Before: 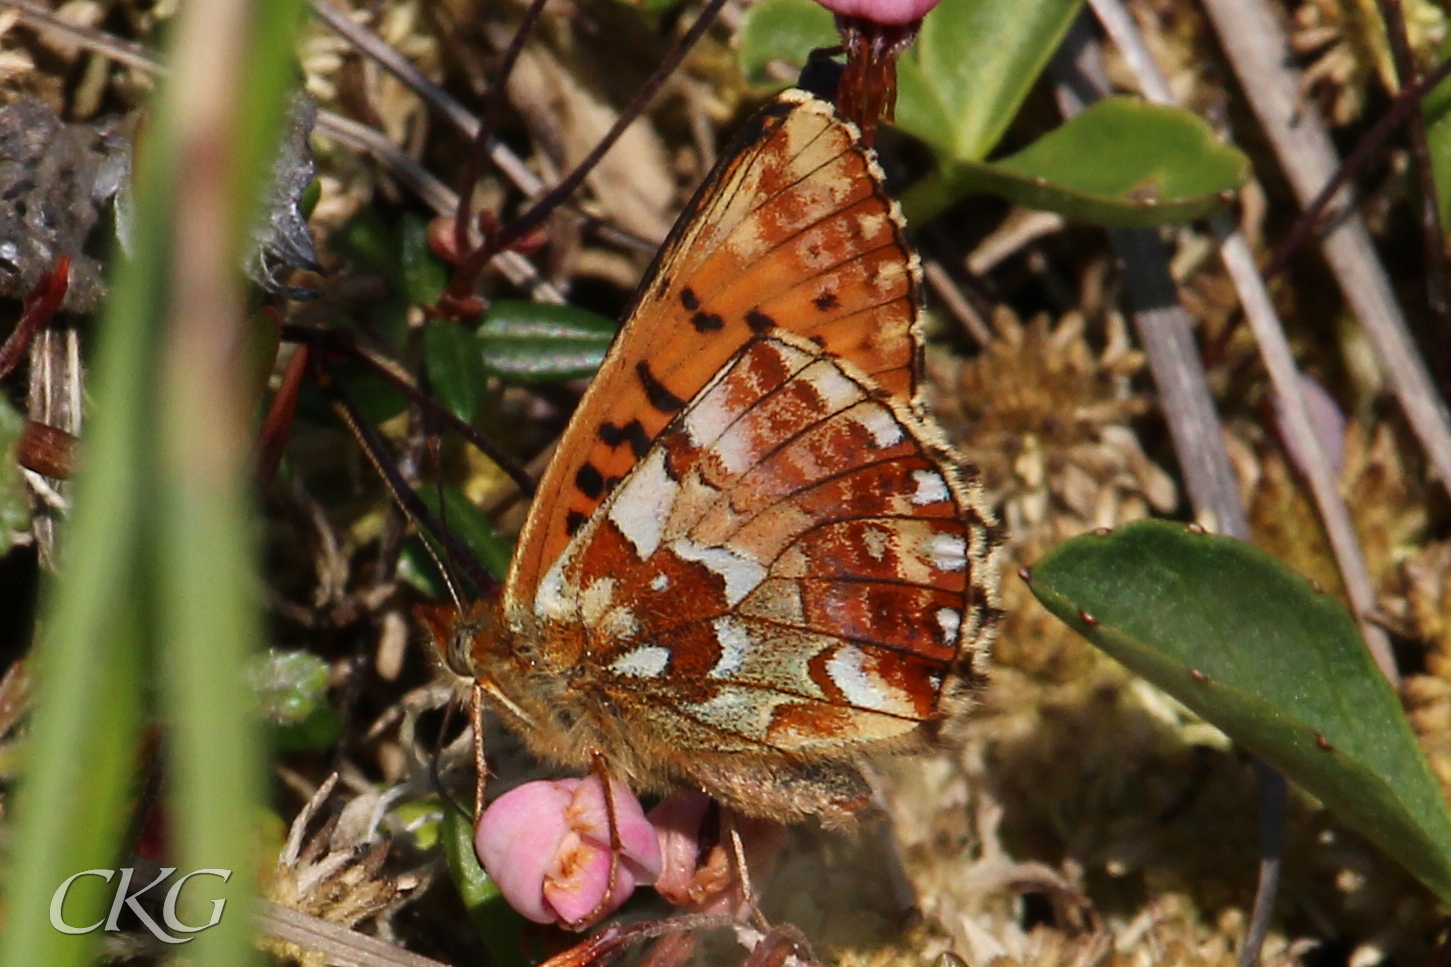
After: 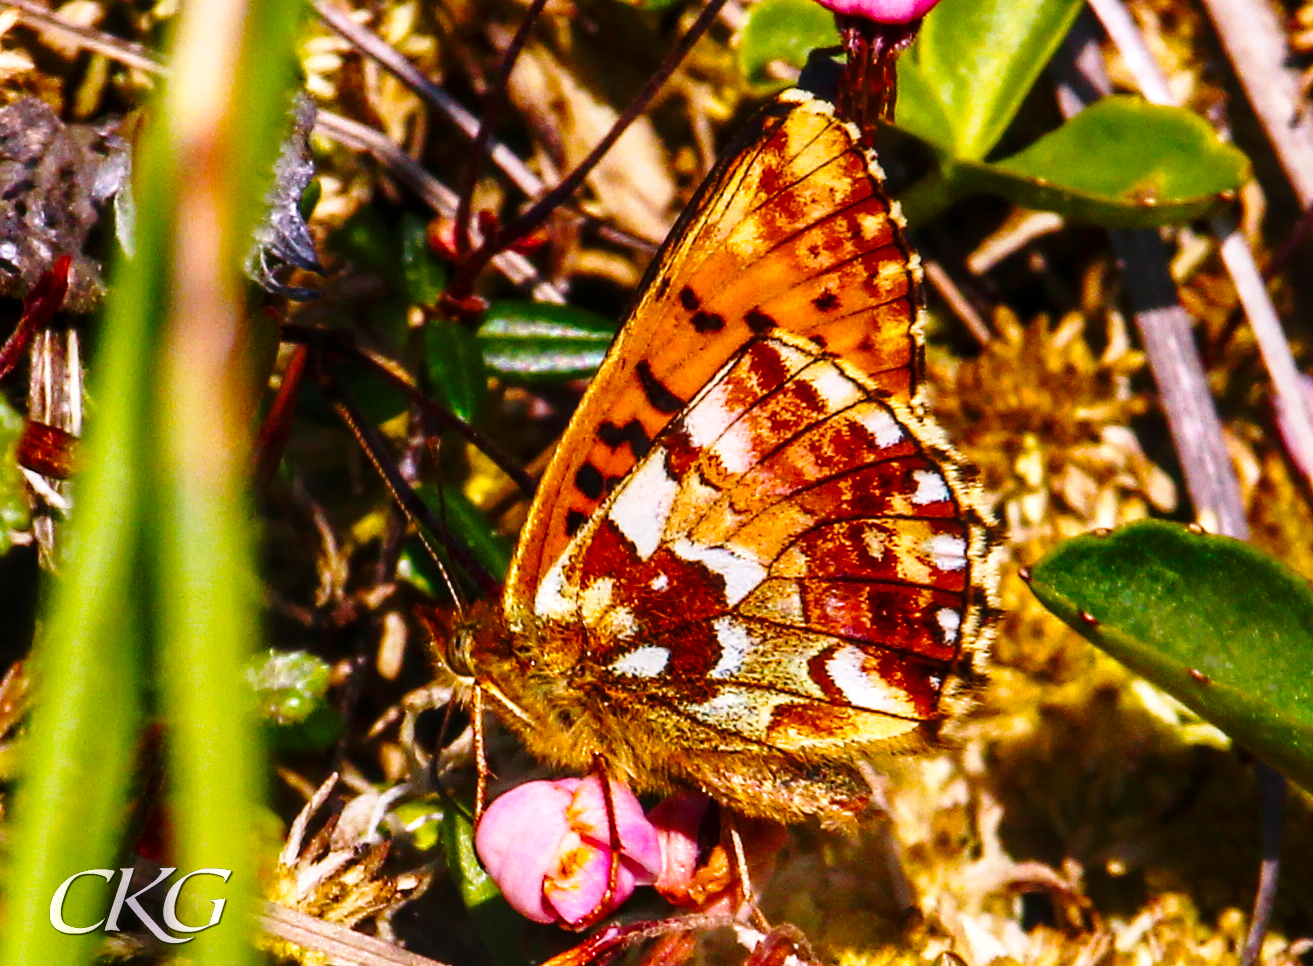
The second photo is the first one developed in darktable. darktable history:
contrast brightness saturation: contrast 0.05
white balance: red 1.05, blue 1.072
local contrast: on, module defaults
color balance rgb: linear chroma grading › global chroma 9%, perceptual saturation grading › global saturation 36%, perceptual saturation grading › shadows 35%, perceptual brilliance grading › global brilliance 15%, perceptual brilliance grading › shadows -35%, global vibrance 15%
crop: right 9.509%, bottom 0.031%
base curve: curves: ch0 [(0, 0) (0.028, 0.03) (0.121, 0.232) (0.46, 0.748) (0.859, 0.968) (1, 1)], preserve colors none
